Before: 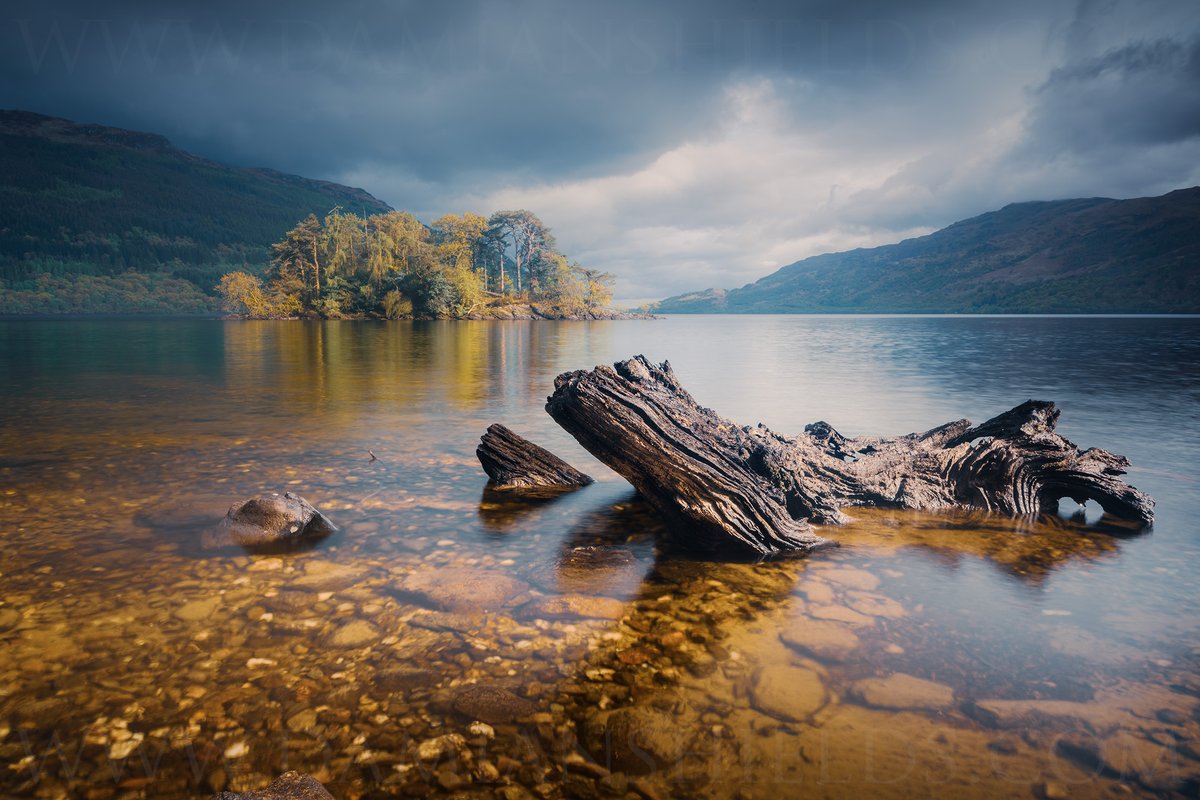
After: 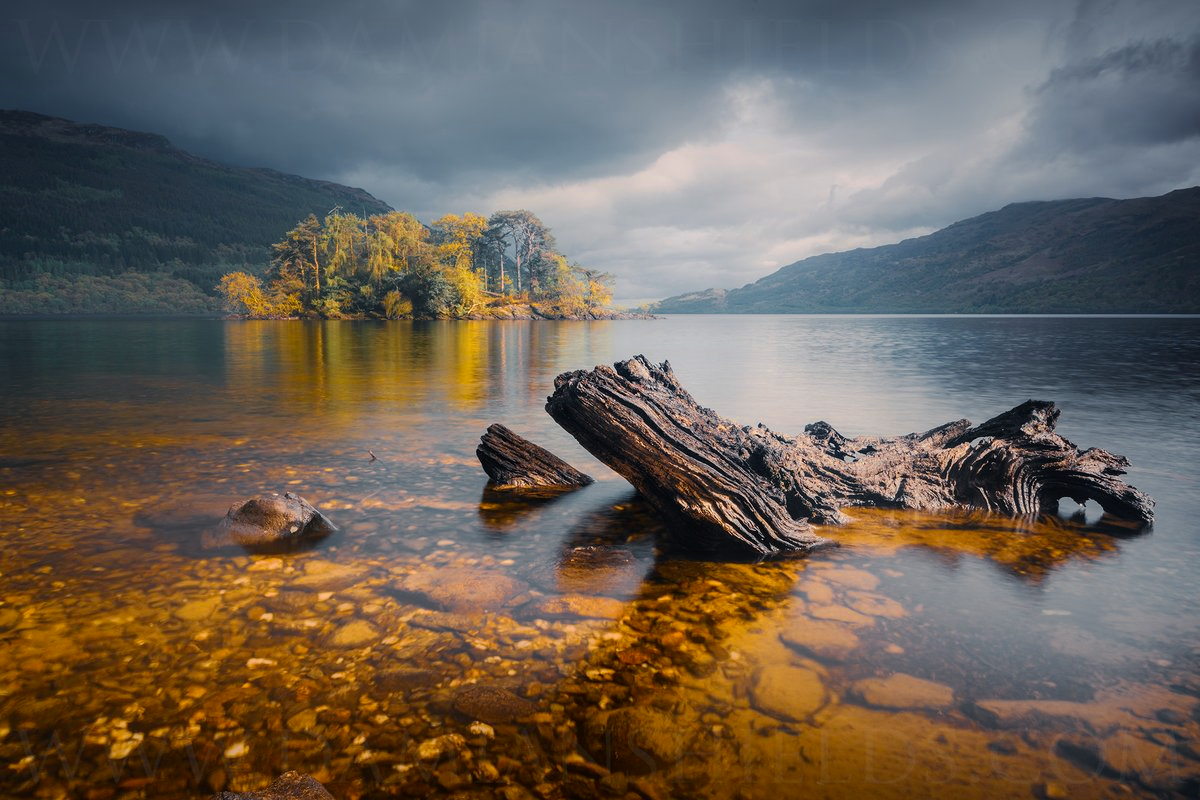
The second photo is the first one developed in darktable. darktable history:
graduated density: rotation -180°, offset 27.42
color zones: curves: ch0 [(0, 0.511) (0.143, 0.531) (0.286, 0.56) (0.429, 0.5) (0.571, 0.5) (0.714, 0.5) (0.857, 0.5) (1, 0.5)]; ch1 [(0, 0.525) (0.143, 0.705) (0.286, 0.715) (0.429, 0.35) (0.571, 0.35) (0.714, 0.35) (0.857, 0.4) (1, 0.4)]; ch2 [(0, 0.572) (0.143, 0.512) (0.286, 0.473) (0.429, 0.45) (0.571, 0.5) (0.714, 0.5) (0.857, 0.518) (1, 0.518)]
